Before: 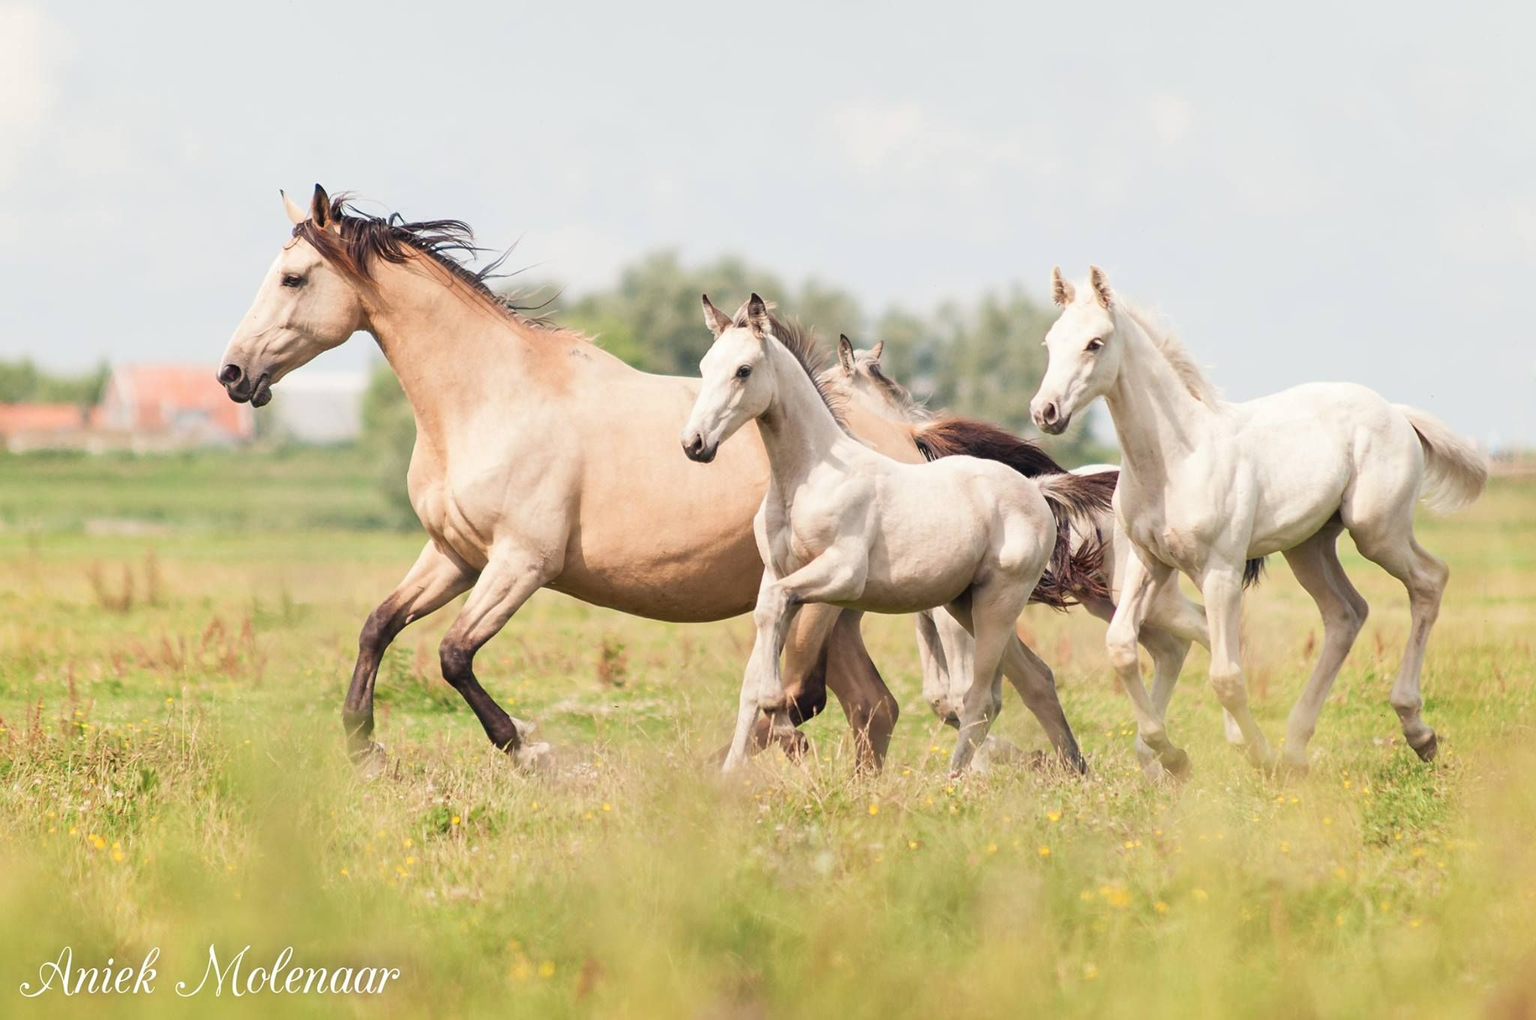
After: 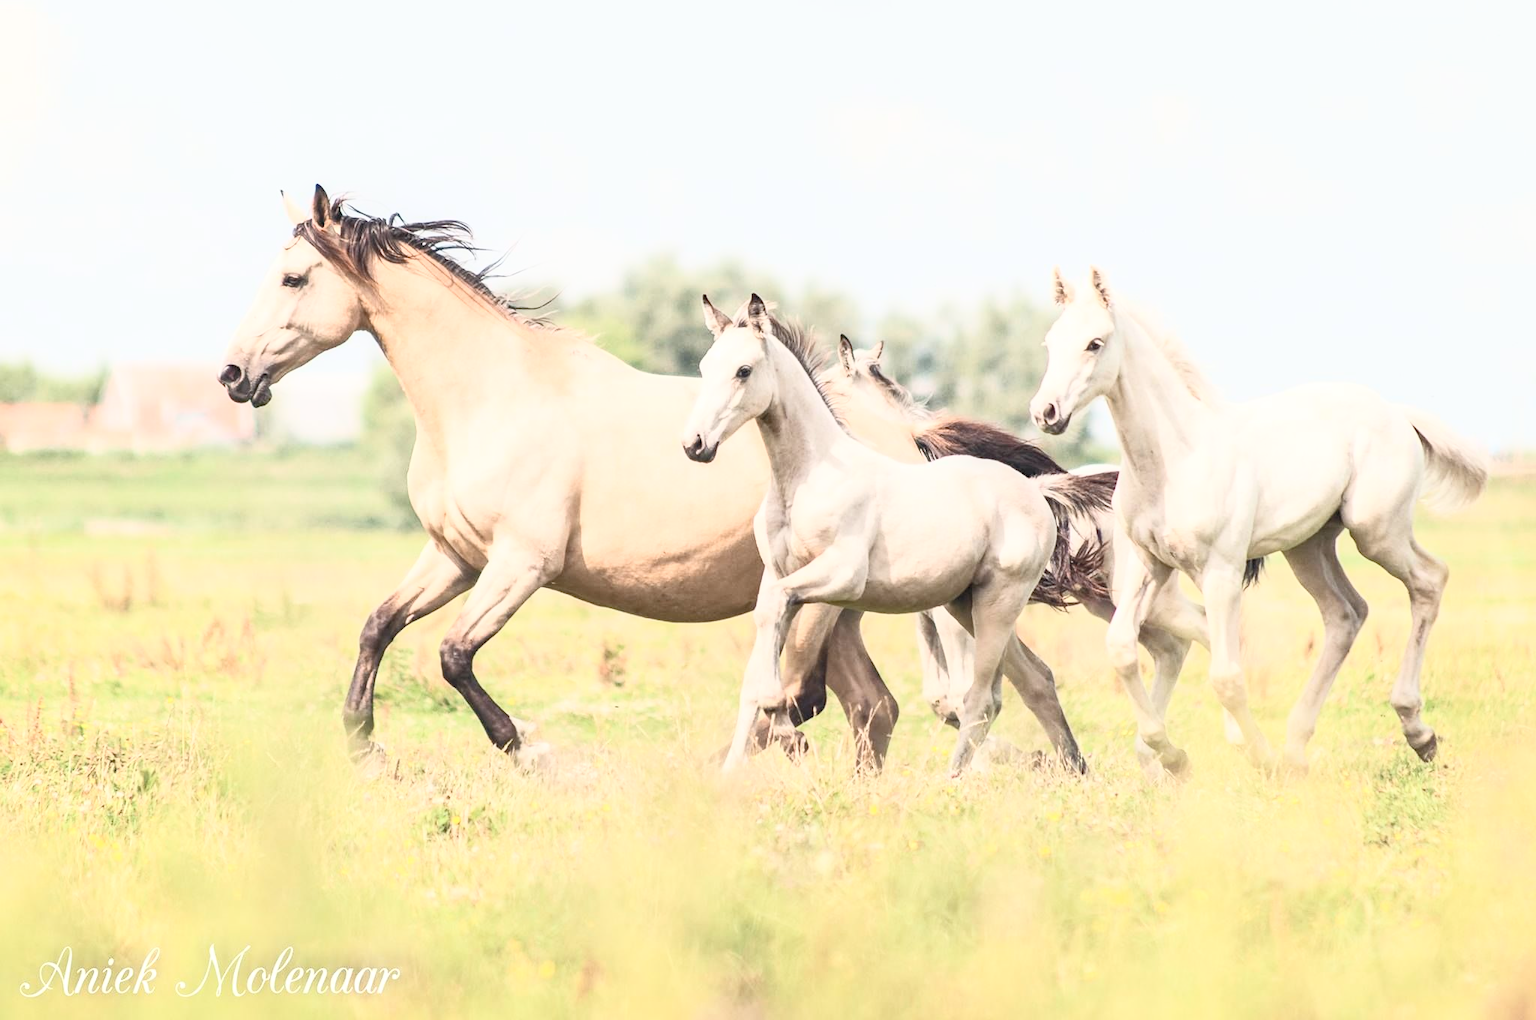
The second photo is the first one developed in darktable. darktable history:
haze removal: compatibility mode true, adaptive false
contrast brightness saturation: contrast 0.429, brightness 0.553, saturation -0.195
local contrast: detail 109%
